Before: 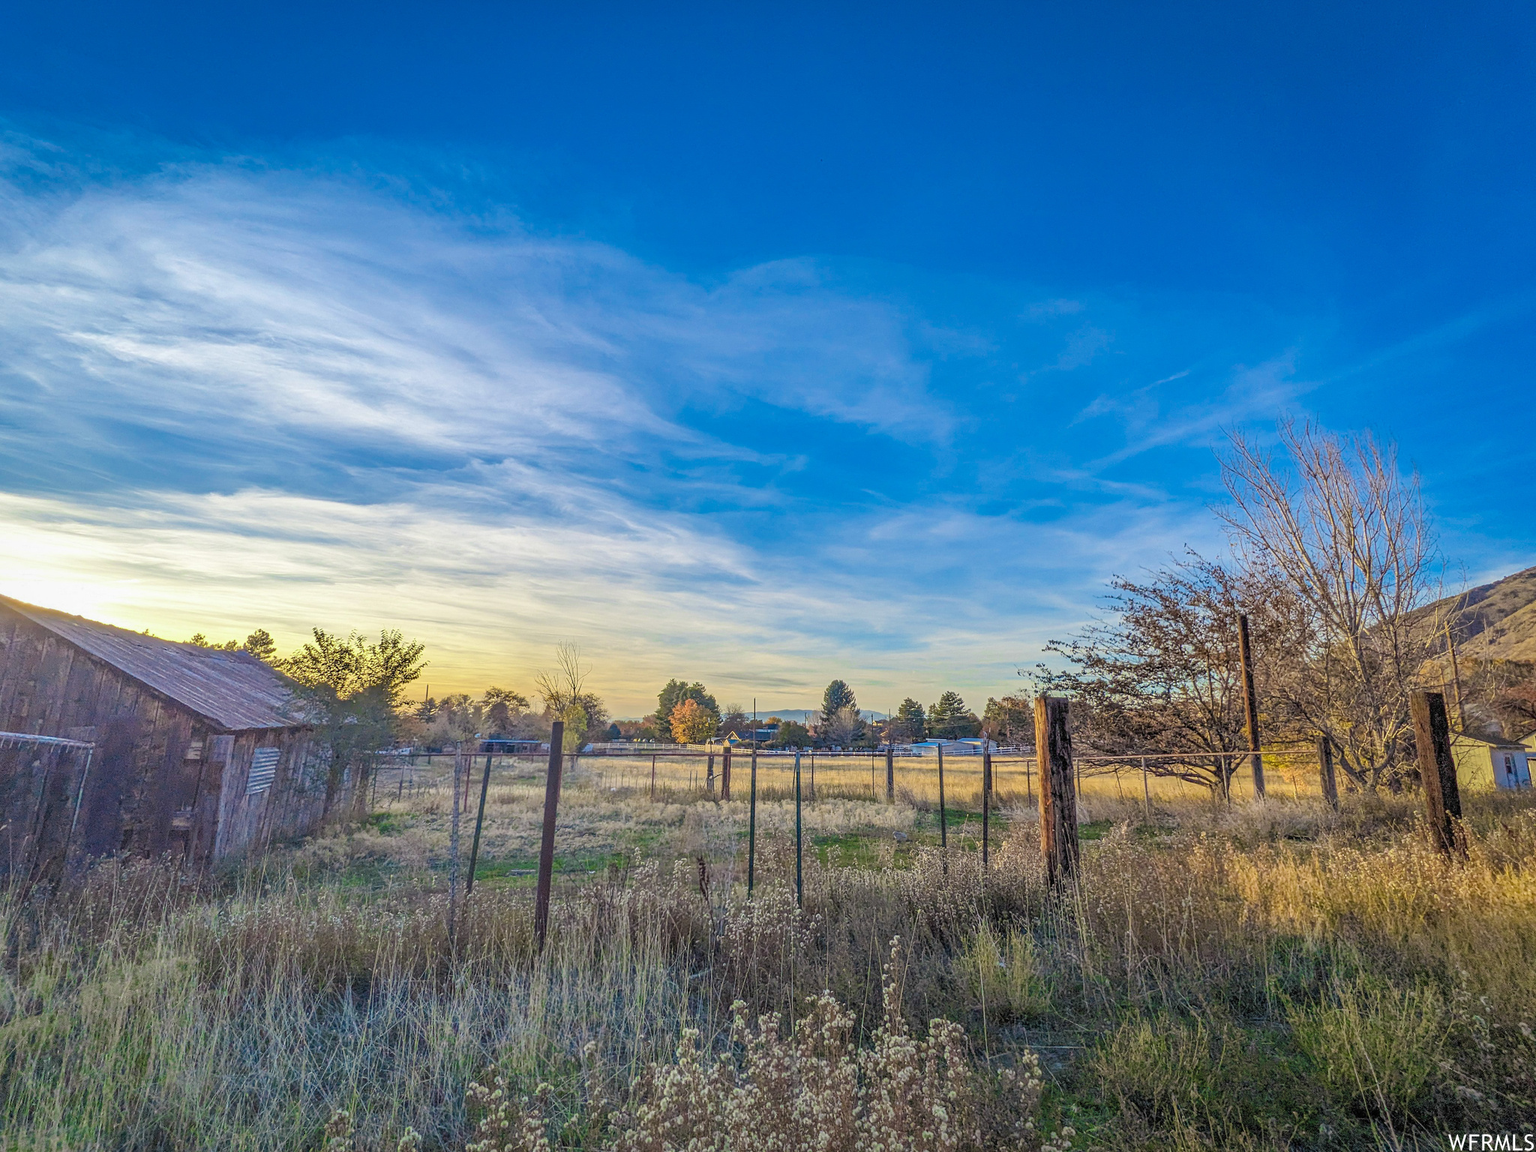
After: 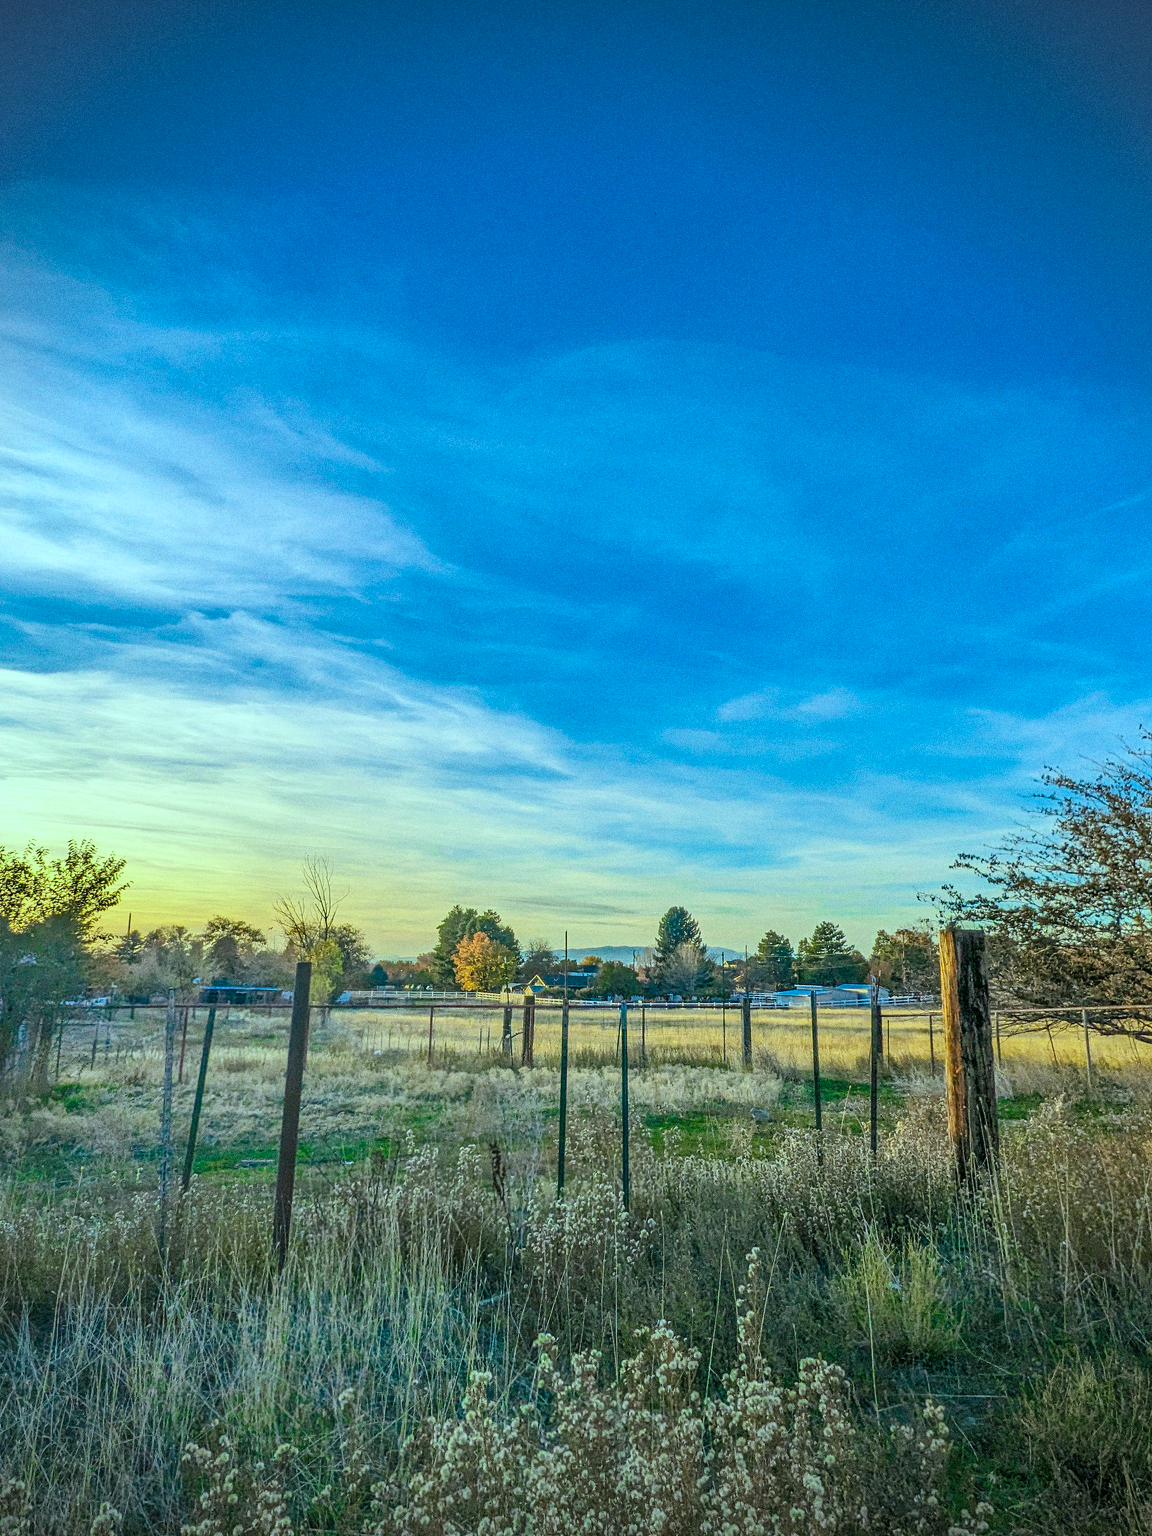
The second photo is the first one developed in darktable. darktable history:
color balance rgb: shadows lift › chroma 11.71%, shadows lift › hue 133.46°, highlights gain › chroma 4%, highlights gain › hue 200.2°, perceptual saturation grading › global saturation 18.05%
vignetting: on, module defaults
grain: on, module defaults
crop: left 21.496%, right 22.254%
contrast brightness saturation: contrast 0.14
